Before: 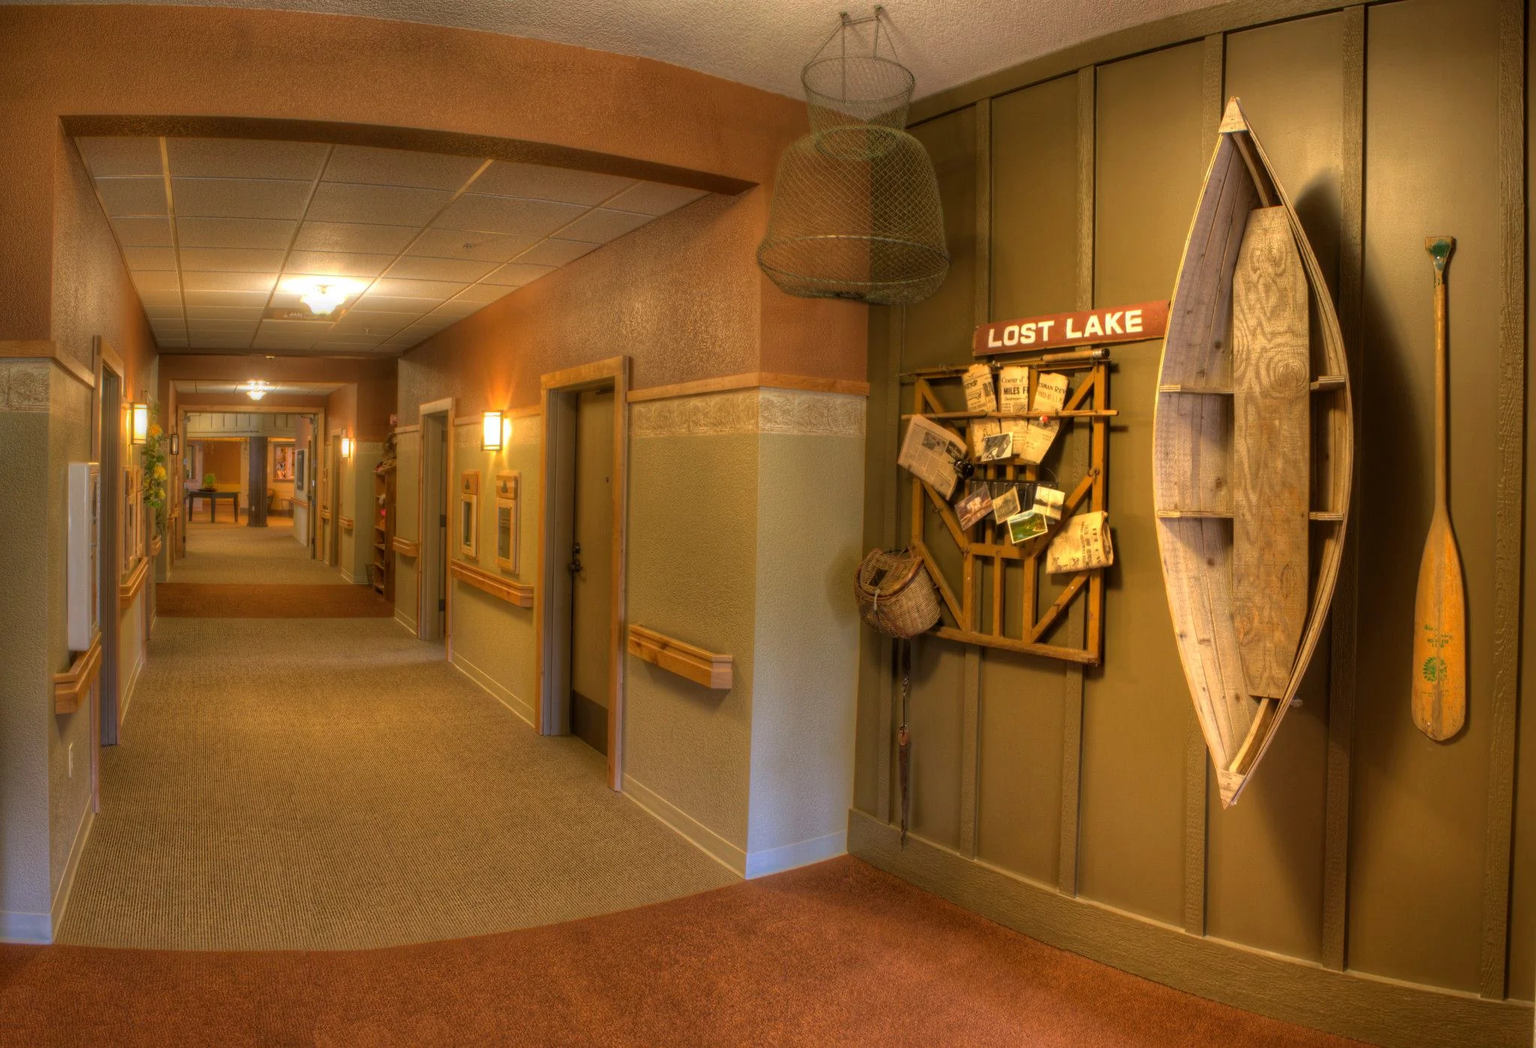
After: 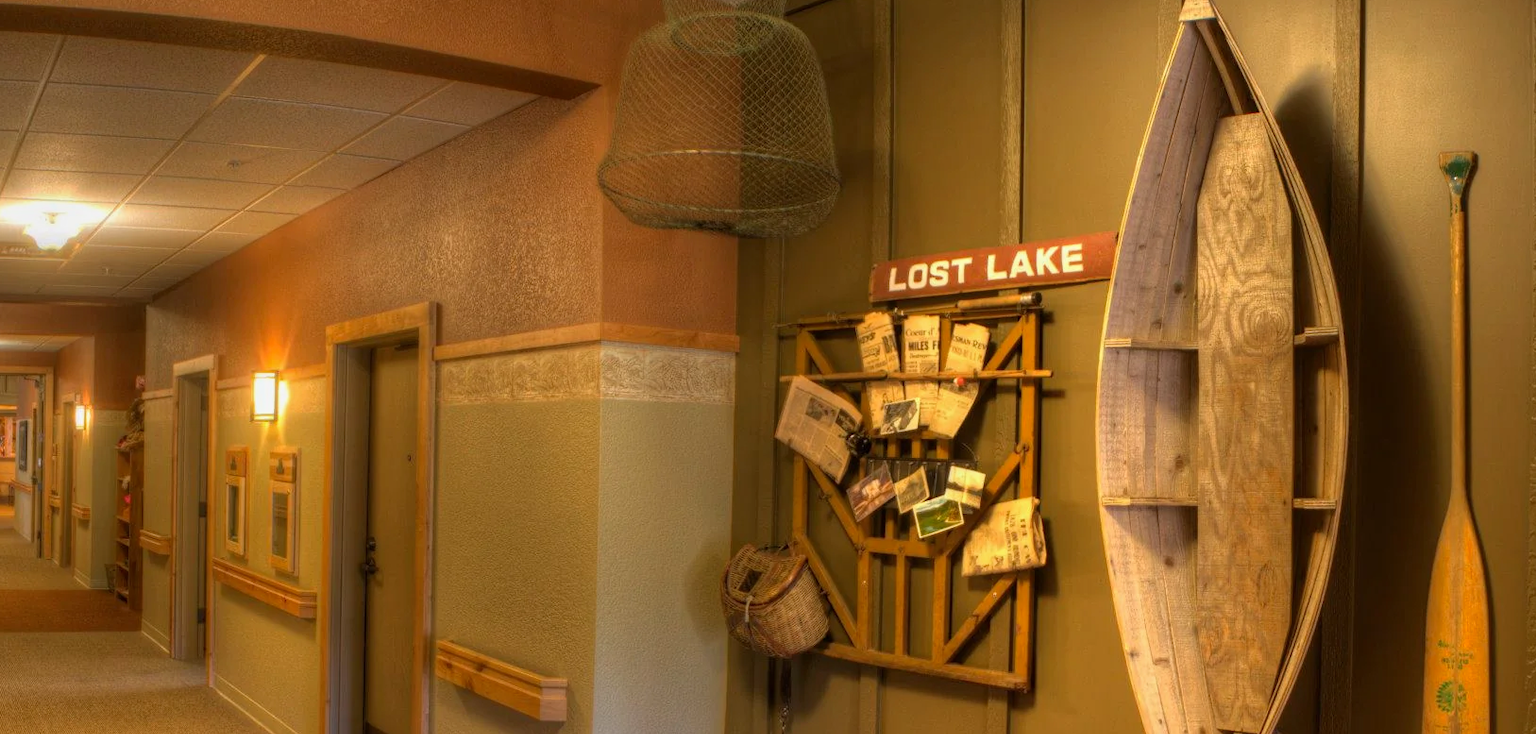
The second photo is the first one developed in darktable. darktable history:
color zones: curves: ch1 [(0, 0.513) (0.143, 0.524) (0.286, 0.511) (0.429, 0.506) (0.571, 0.503) (0.714, 0.503) (0.857, 0.508) (1, 0.513)]
crop: left 18.38%, top 11.092%, right 2.134%, bottom 33.217%
tone equalizer: -8 EV -0.002 EV, -7 EV 0.005 EV, -6 EV -0.009 EV, -5 EV 0.011 EV, -4 EV -0.012 EV, -3 EV 0.007 EV, -2 EV -0.062 EV, -1 EV -0.293 EV, +0 EV -0.582 EV, smoothing diameter 2%, edges refinement/feathering 20, mask exposure compensation -1.57 EV, filter diffusion 5
